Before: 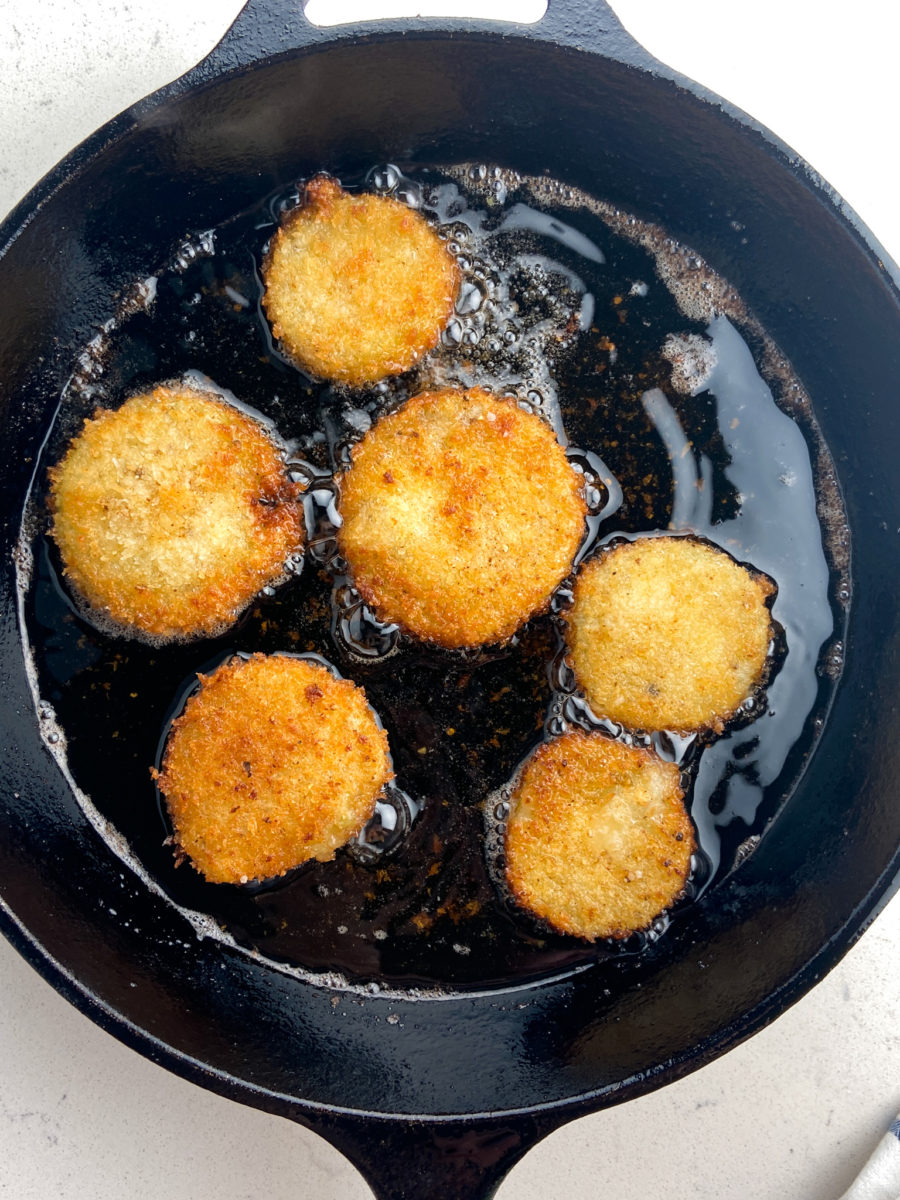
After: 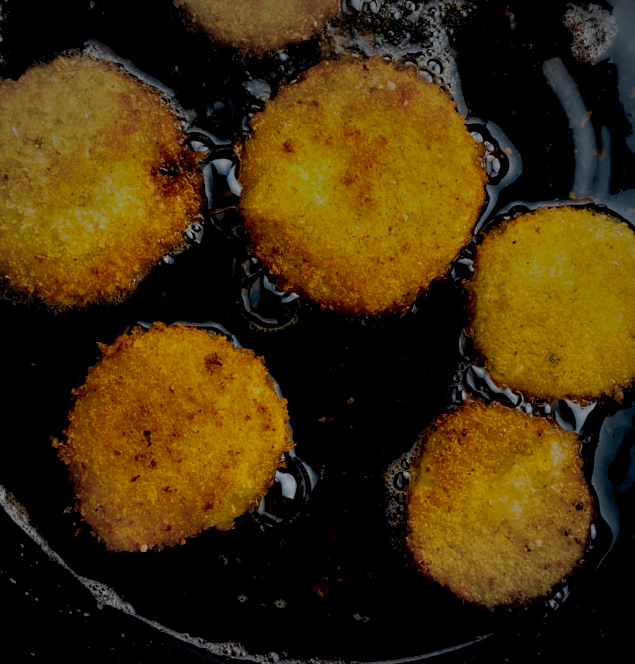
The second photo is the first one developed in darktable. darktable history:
color balance rgb: linear chroma grading › global chroma 50%, perceptual saturation grading › global saturation 2.34%, global vibrance 6.64%, contrast 12.71%, saturation formula JzAzBz (2021)
crop: left 11.123%, top 27.61%, right 18.3%, bottom 17.034%
exposure: black level correction 0.056, exposure -0.039 EV, compensate highlight preservation false
vignetting: fall-off radius 100%, width/height ratio 1.337
tone equalizer: -8 EV -2 EV, -7 EV -2 EV, -6 EV -2 EV, -5 EV -2 EV, -4 EV -2 EV, -3 EV -2 EV, -2 EV -2 EV, -1 EV -1.63 EV, +0 EV -2 EV
shadows and highlights: shadows 30.86, highlights 0, soften with gaussian
